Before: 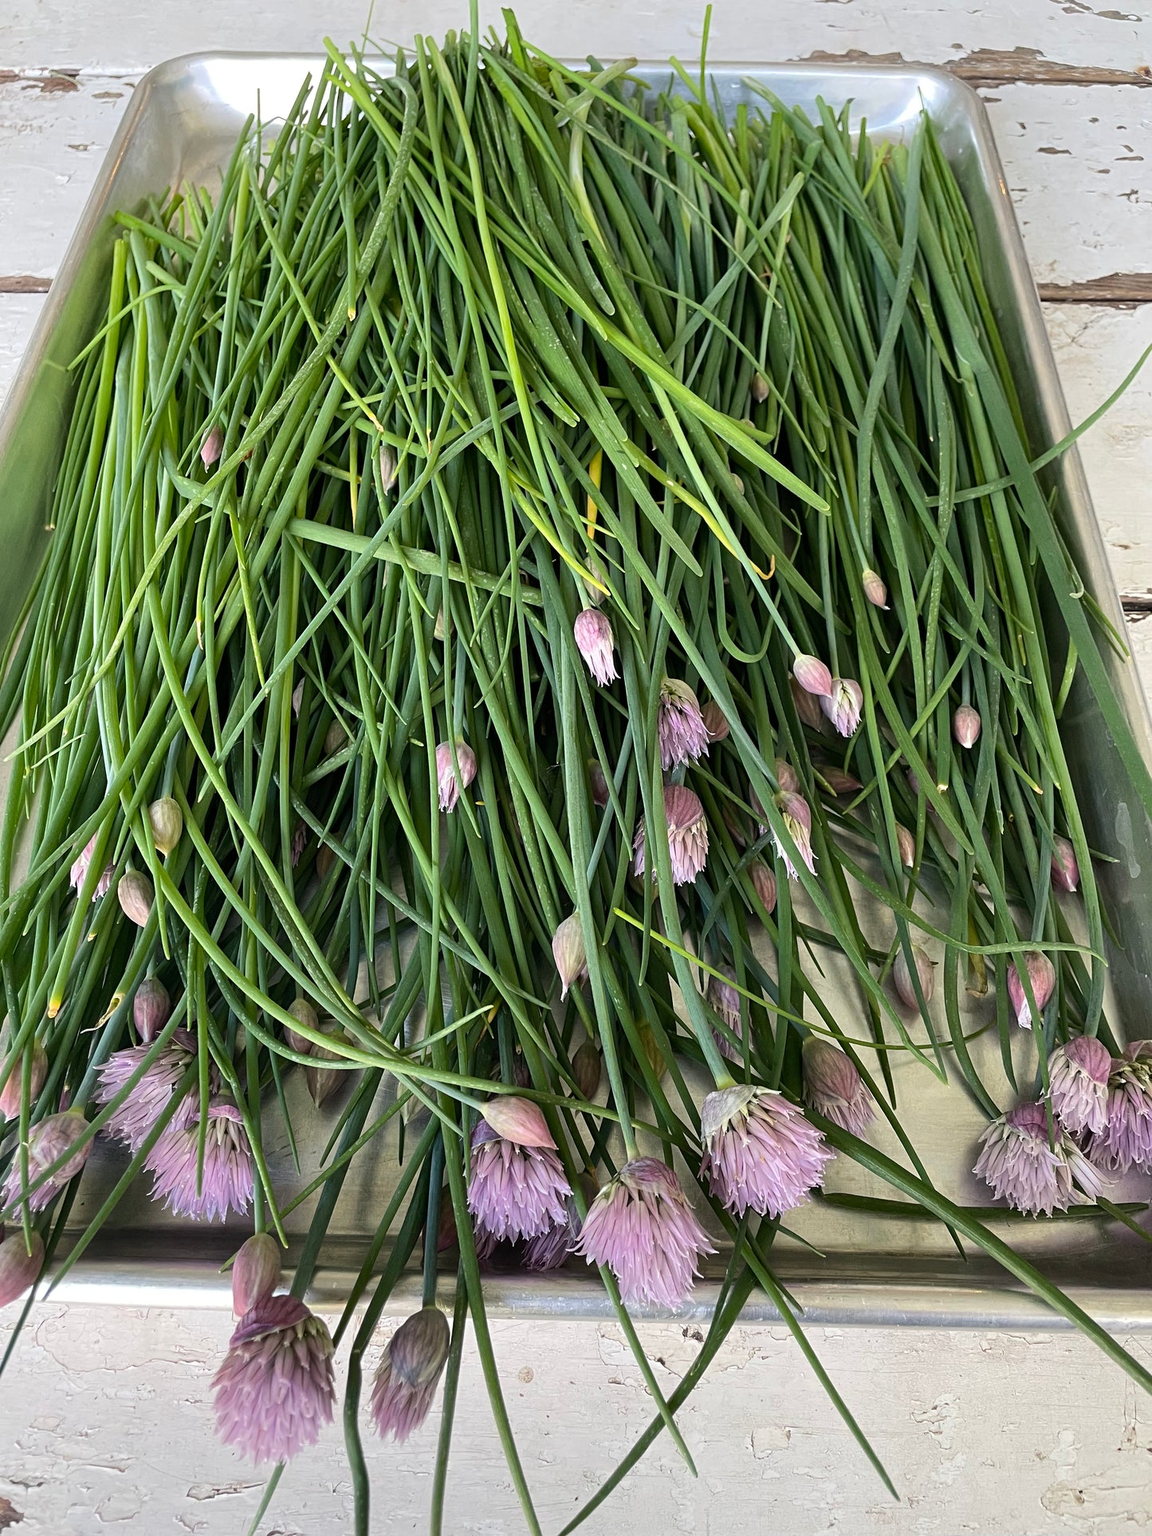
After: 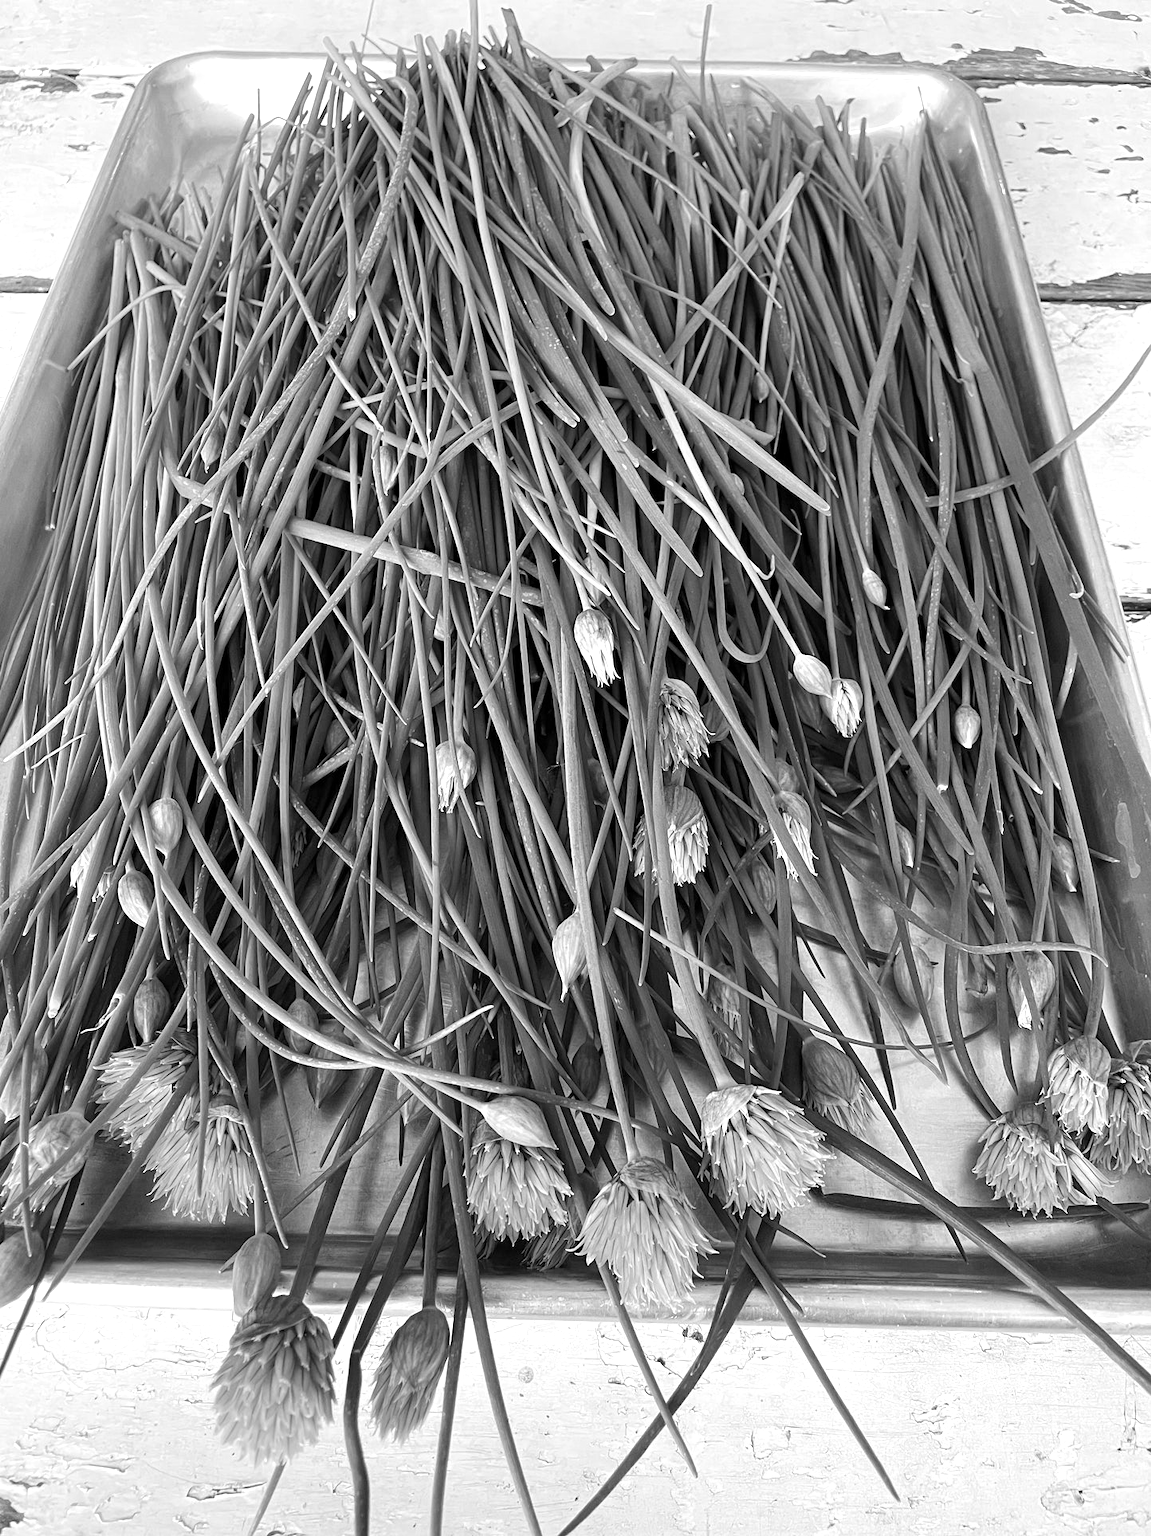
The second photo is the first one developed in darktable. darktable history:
monochrome: a 16.06, b 15.48, size 1
exposure: black level correction 0.001, exposure 0.5 EV, compensate exposure bias true, compensate highlight preservation false
contrast brightness saturation: saturation 0.1
